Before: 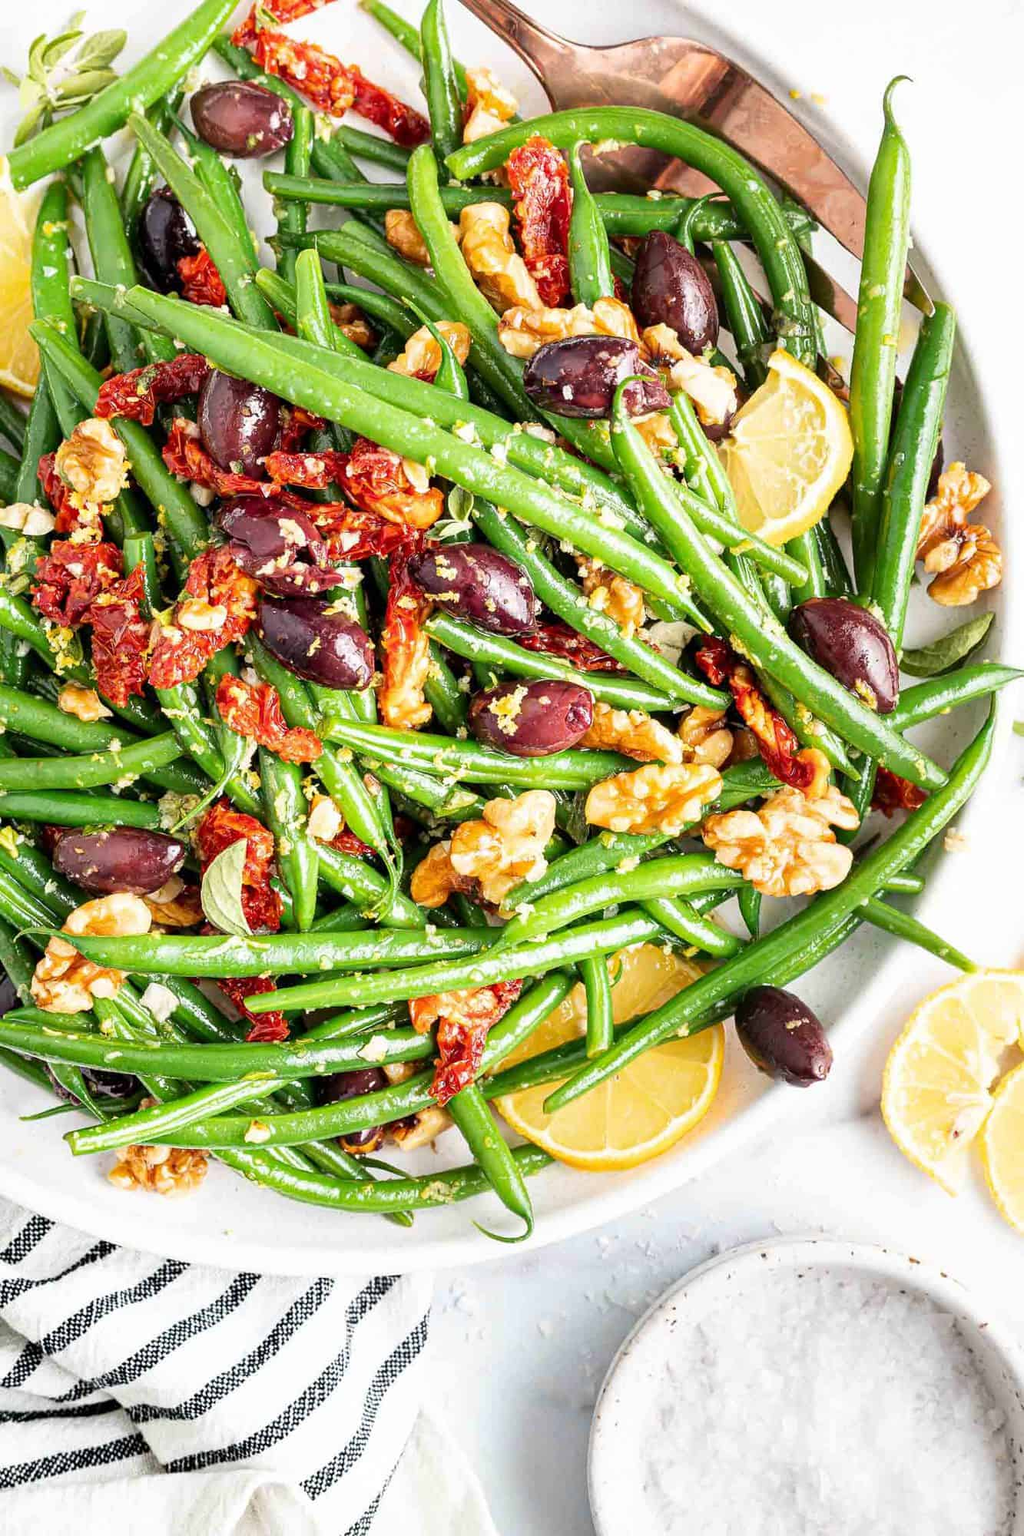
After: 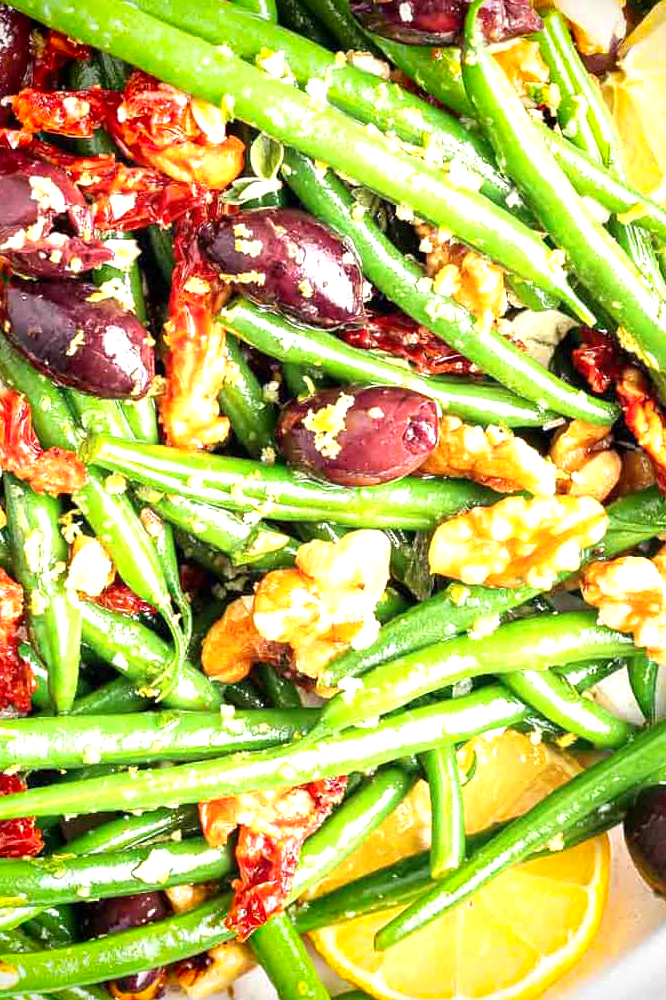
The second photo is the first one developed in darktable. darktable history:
crop: left 25%, top 25%, right 25%, bottom 25%
exposure: exposure 0.785 EV, compensate highlight preservation false
vignetting: fall-off start 88.53%, fall-off radius 44.2%, saturation 0.376, width/height ratio 1.161
